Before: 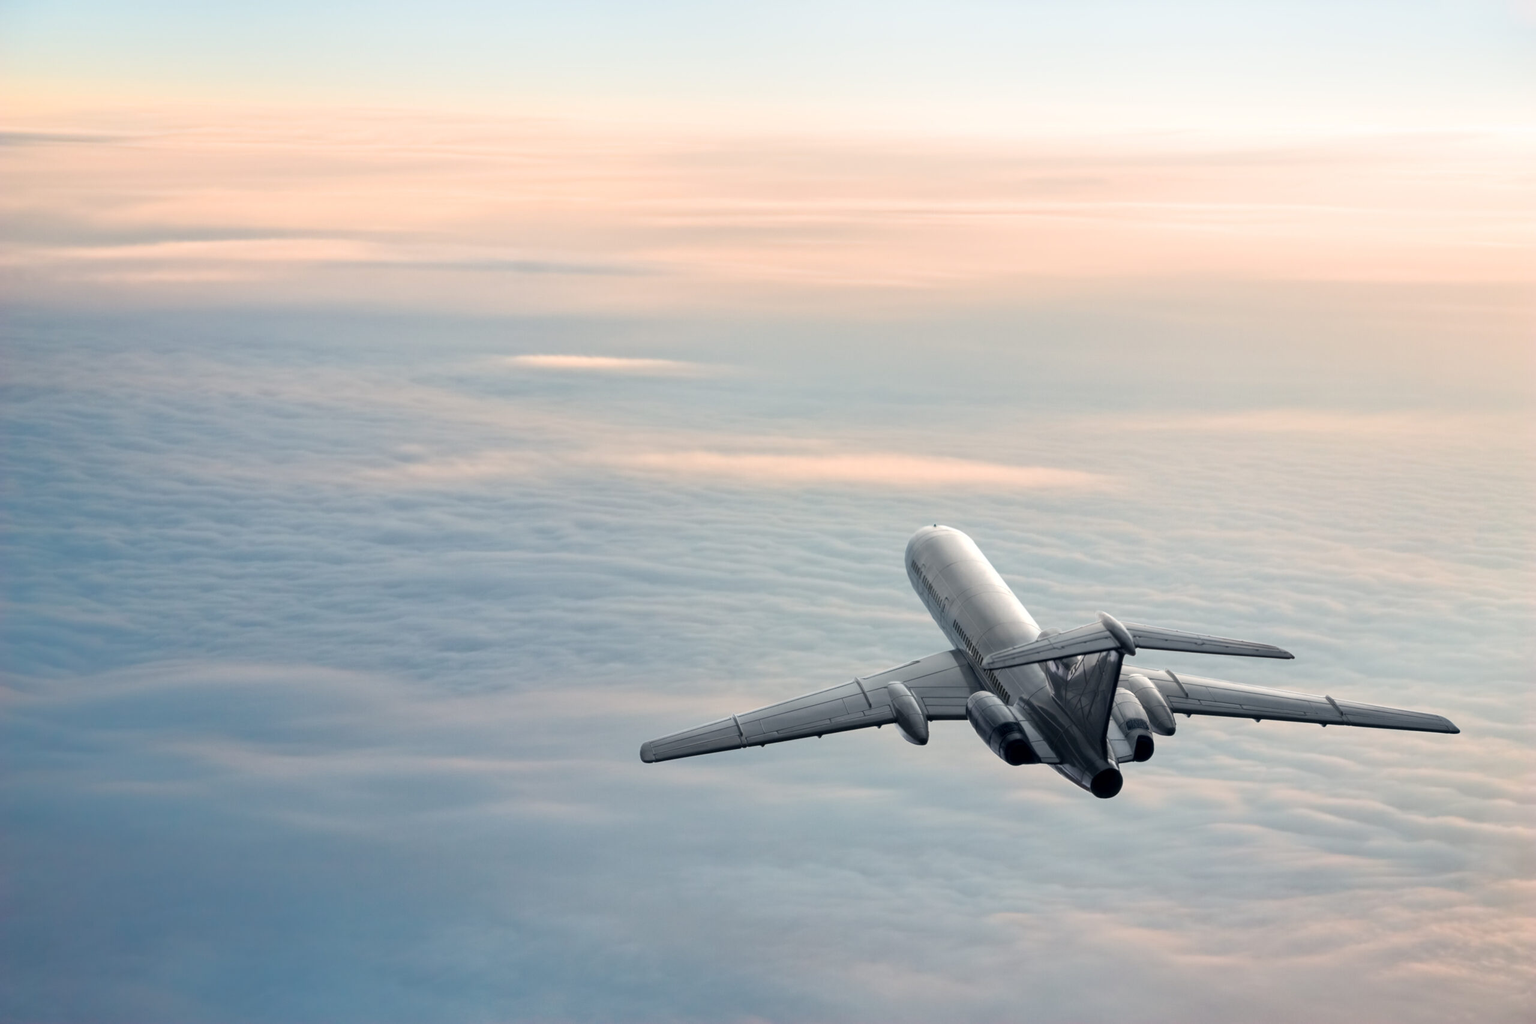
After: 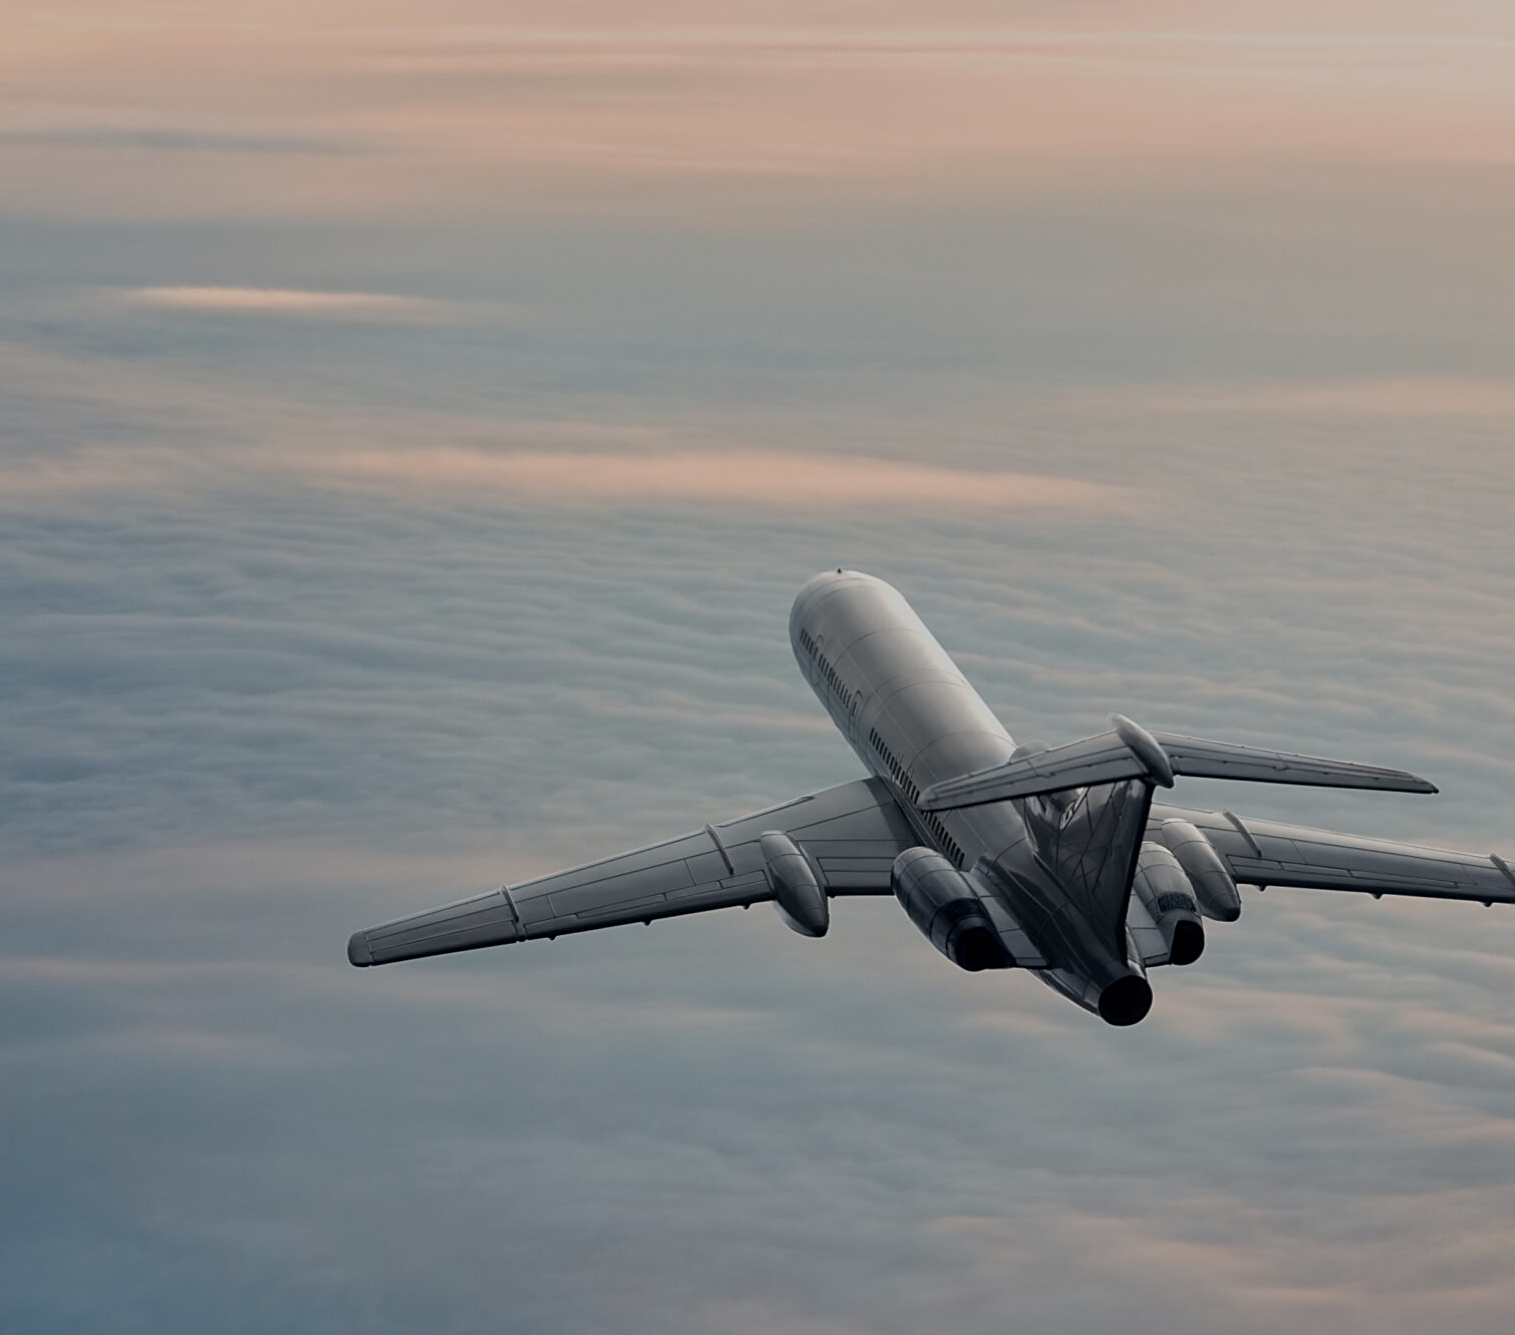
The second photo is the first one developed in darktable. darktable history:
crop and rotate: left 28.104%, top 17.894%, right 12.706%, bottom 3.897%
sharpen: on, module defaults
exposure: exposure 0.491 EV, compensate exposure bias true, compensate highlight preservation false
